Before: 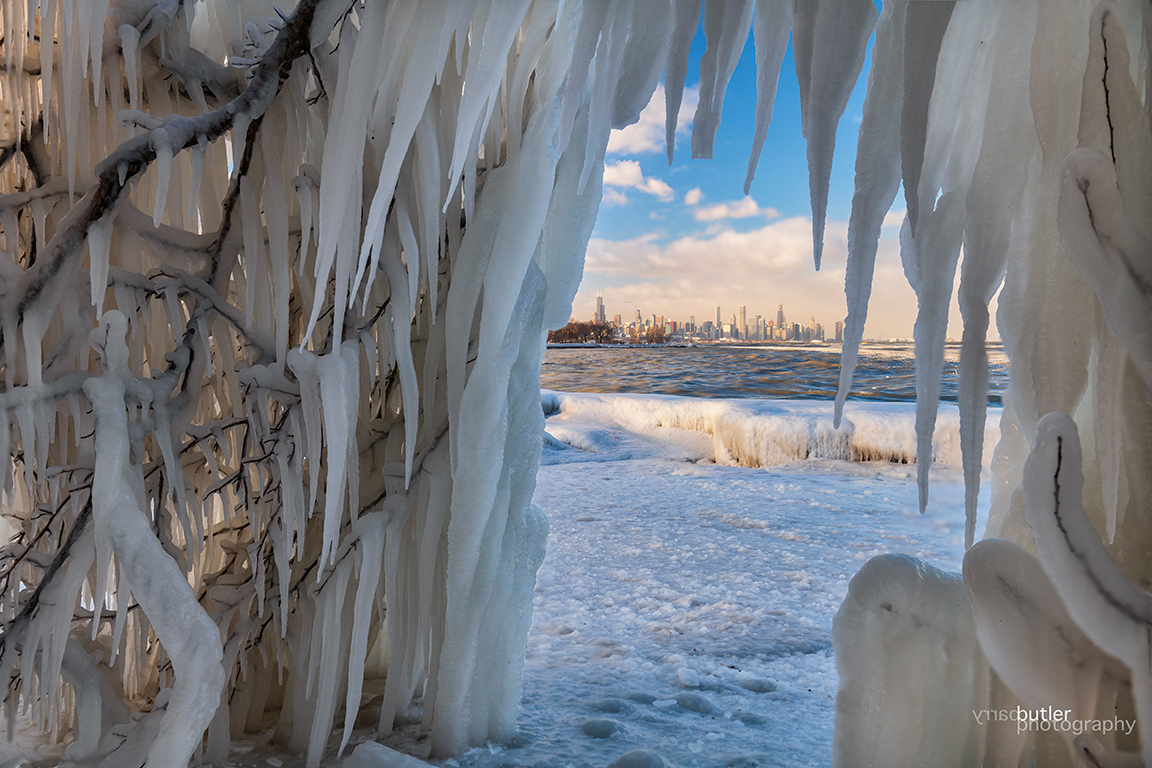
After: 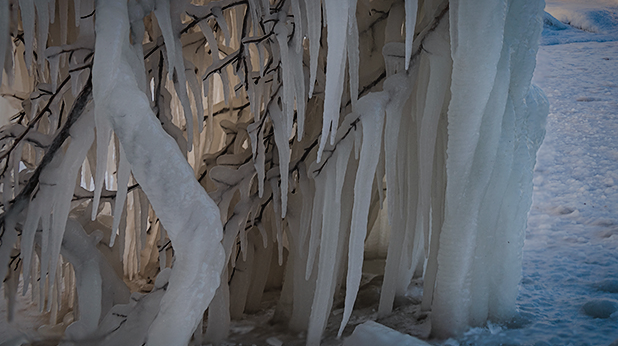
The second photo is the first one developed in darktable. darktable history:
vignetting: fall-off start 71.02%, saturation 0.372, width/height ratio 1.334
exposure: black level correction -0.013, exposure -0.192 EV, compensate highlight preservation false
crop and rotate: top 54.727%, right 46.307%, bottom 0.128%
filmic rgb: black relative exposure -6.98 EV, white relative exposure 5.66 EV, hardness 2.85
sharpen: amount 0.217
